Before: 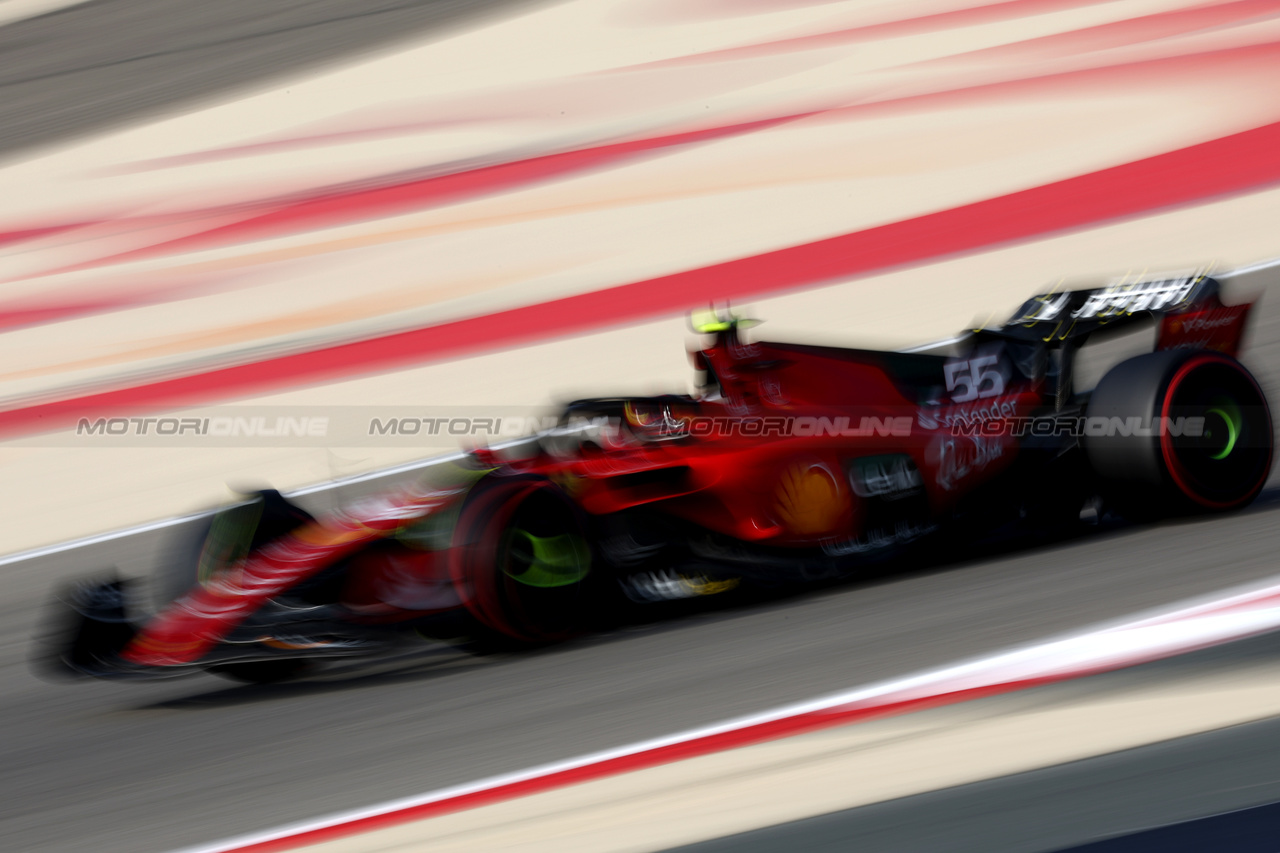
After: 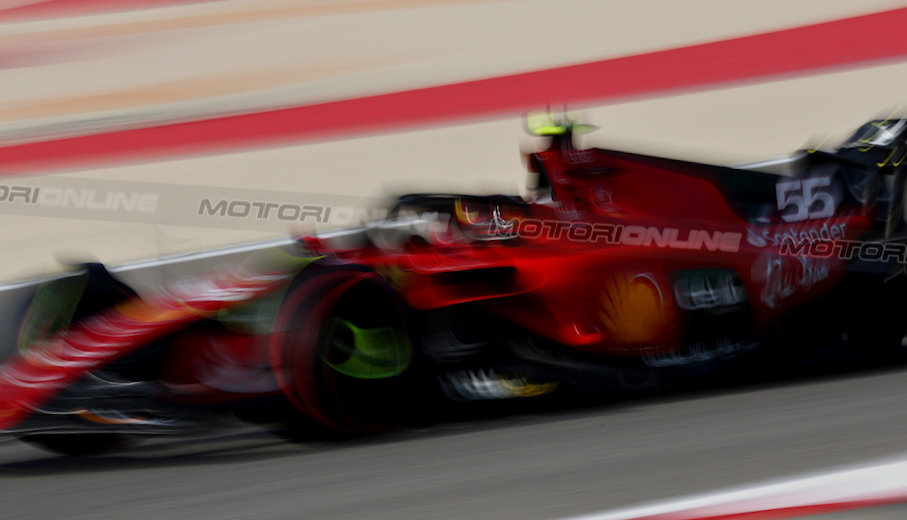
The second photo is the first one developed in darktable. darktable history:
tone equalizer: -8 EV -0.001 EV, -7 EV 0.003 EV, -6 EV -0.019 EV, -5 EV 0.018 EV, -4 EV -0.011 EV, -3 EV 0.009 EV, -2 EV -0.092 EV, -1 EV -0.296 EV, +0 EV -0.568 EV
crop and rotate: angle -3.82°, left 9.86%, top 21.152%, right 12.281%, bottom 11.84%
